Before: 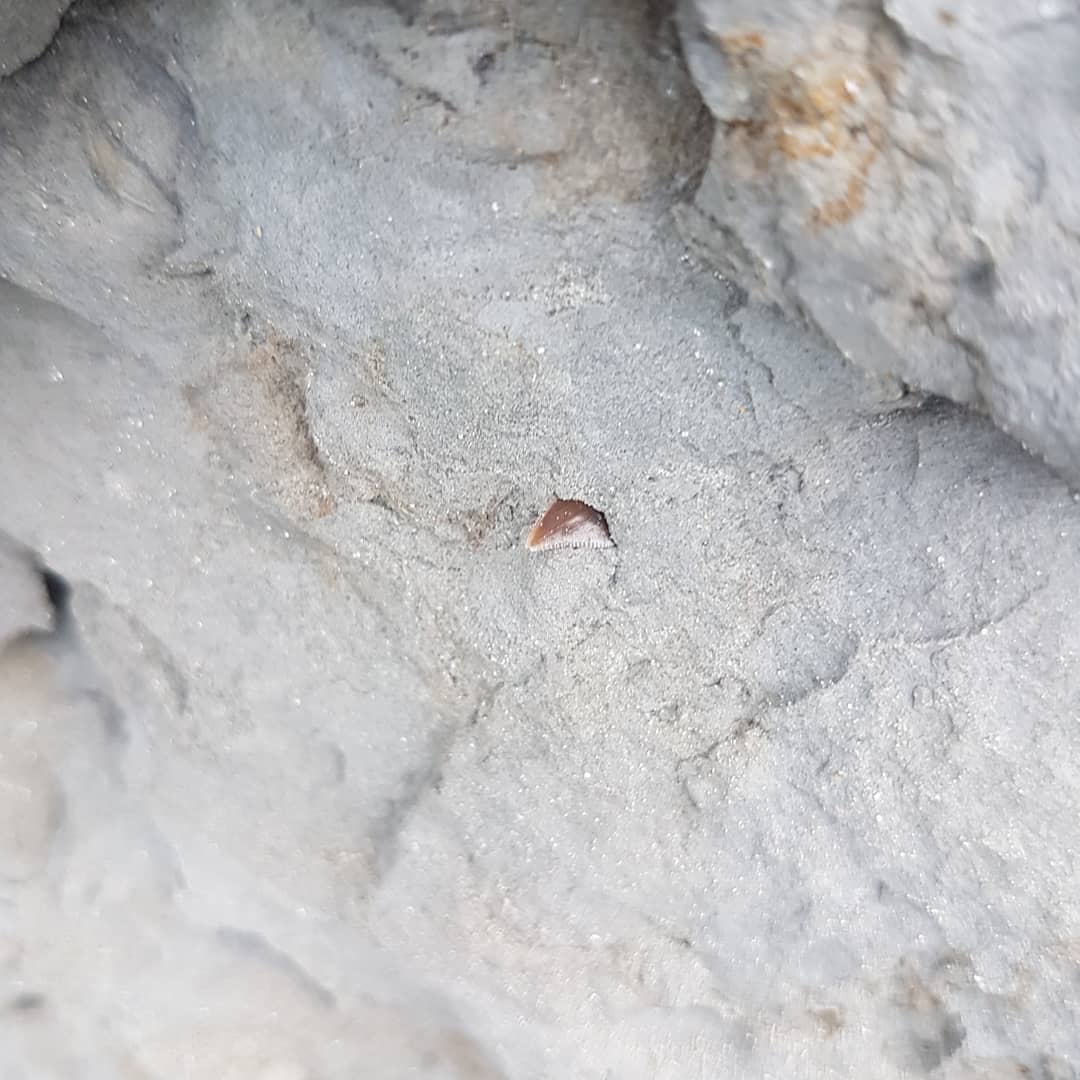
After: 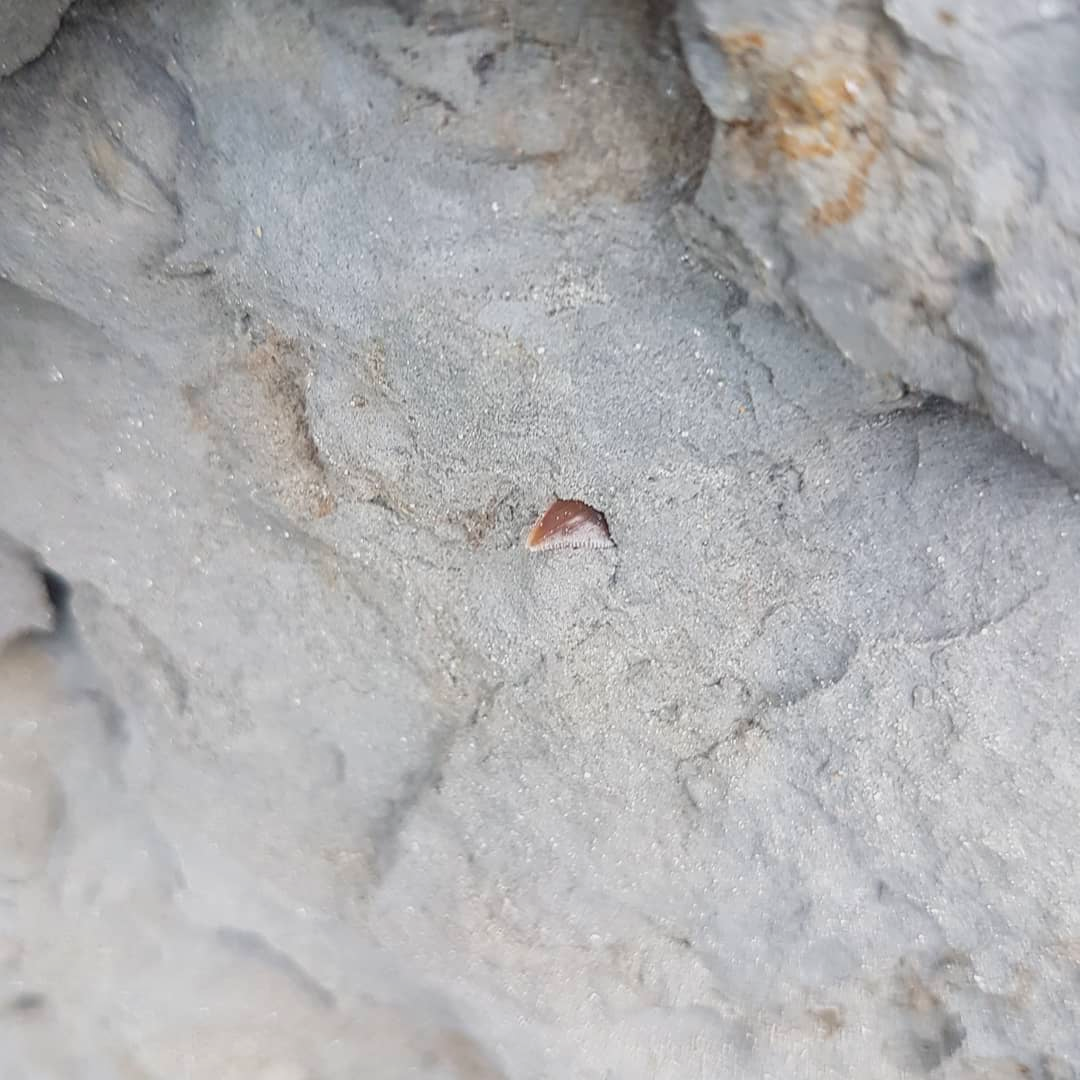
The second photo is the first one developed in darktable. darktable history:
contrast brightness saturation: contrast -0.19, saturation 0.19
local contrast: on, module defaults
white balance: emerald 1
